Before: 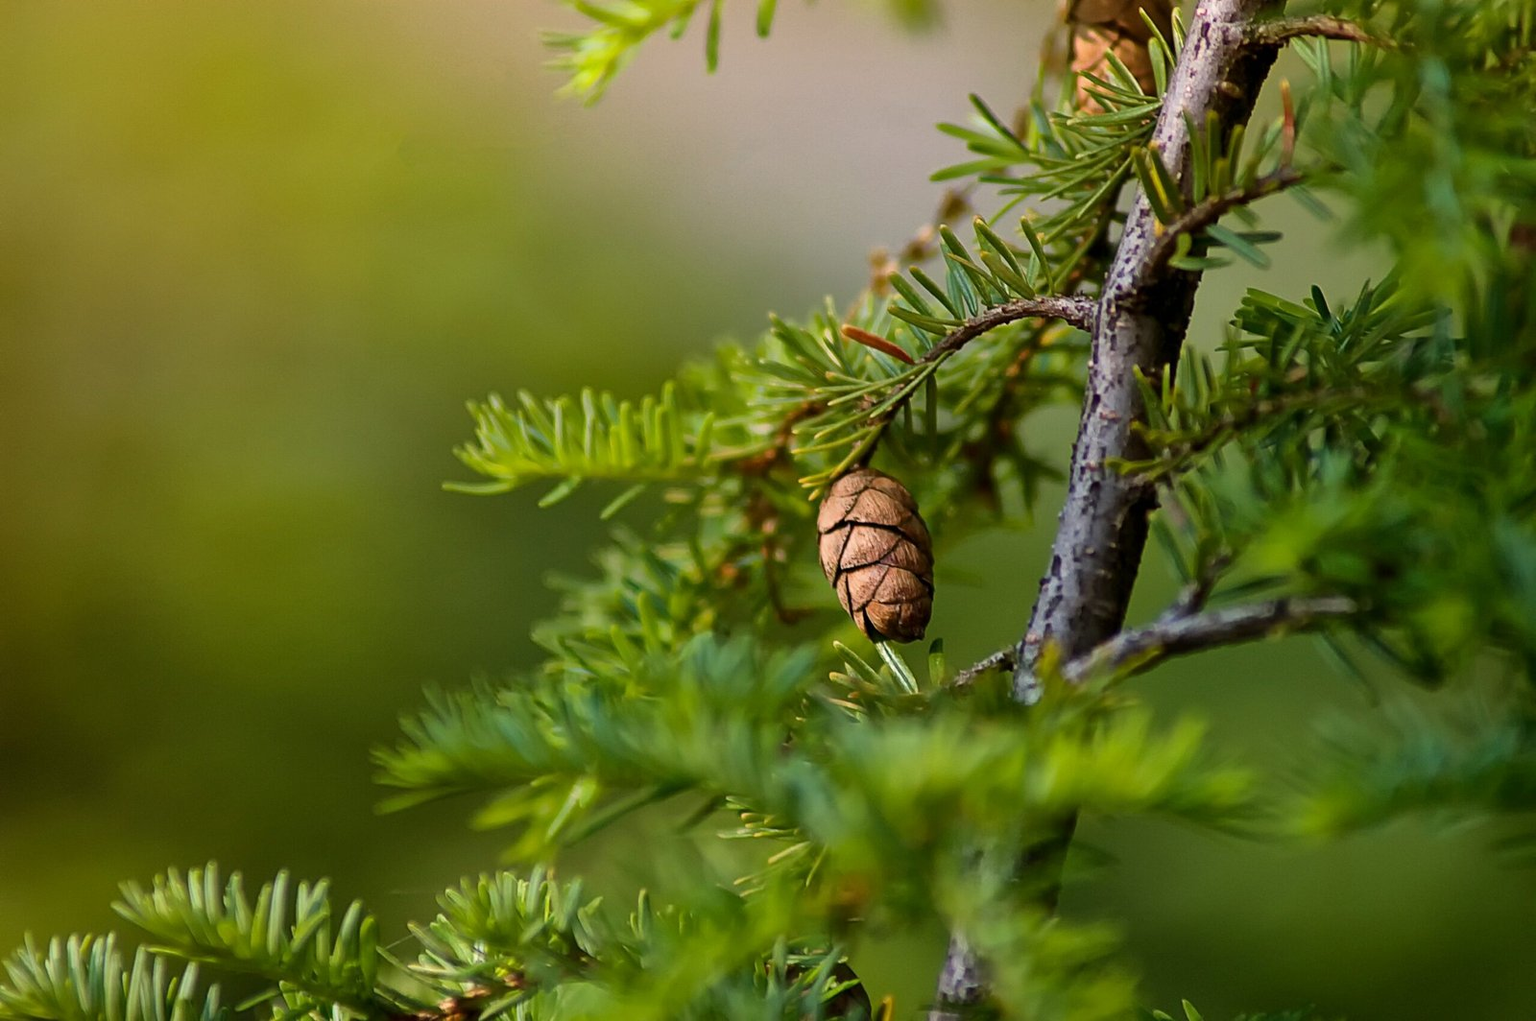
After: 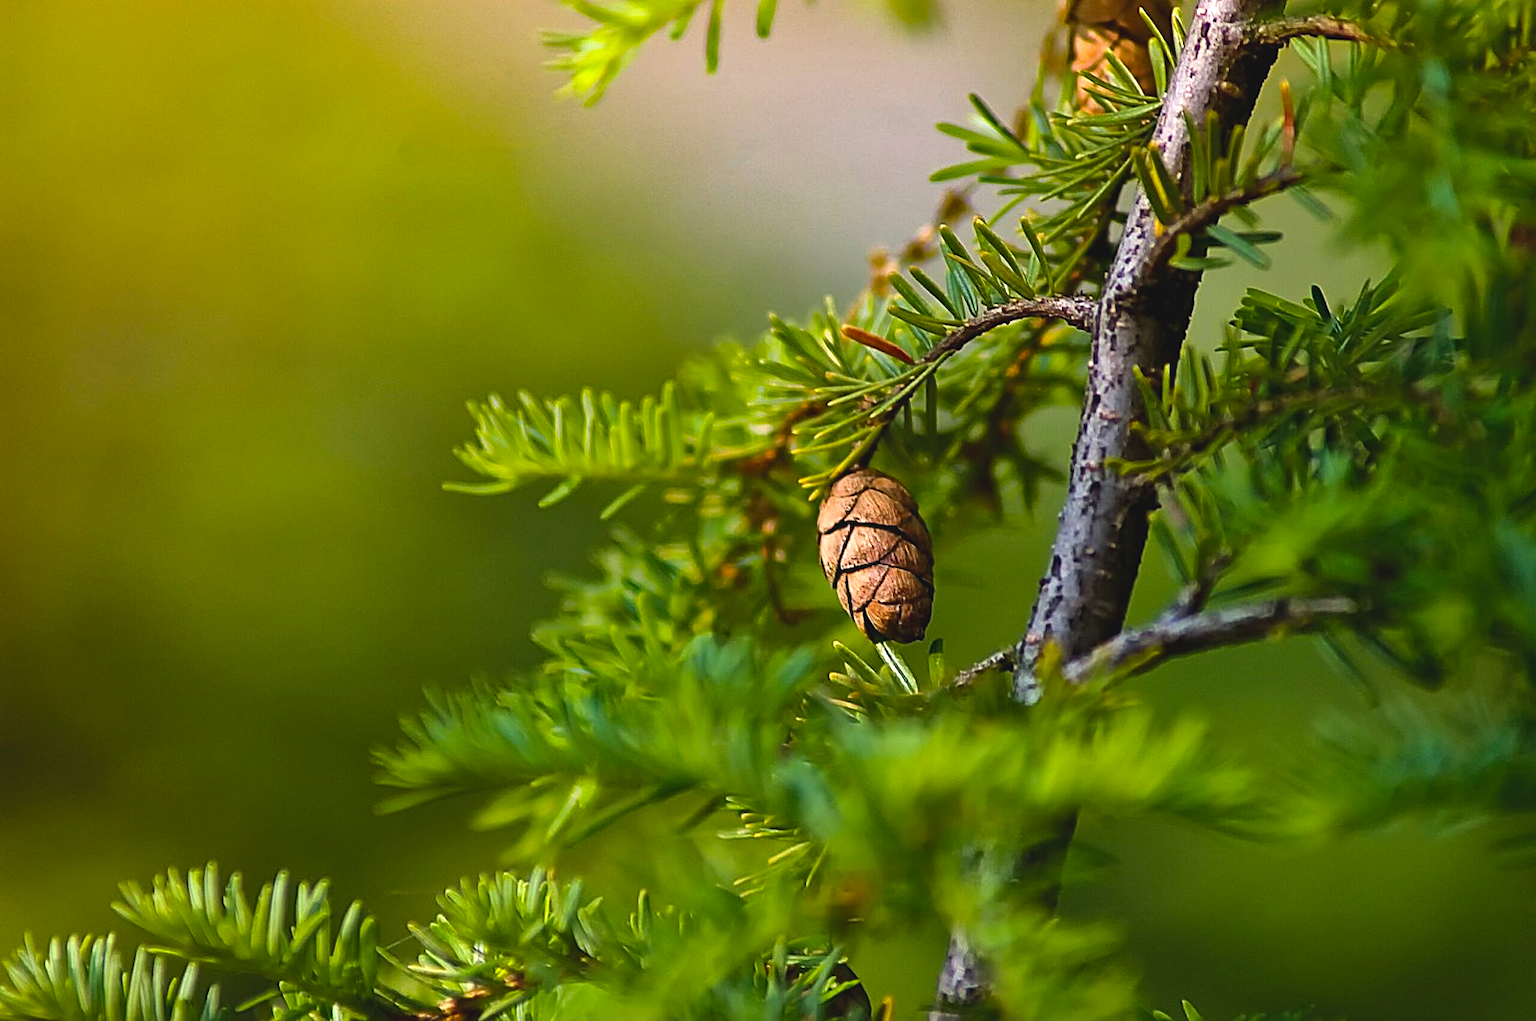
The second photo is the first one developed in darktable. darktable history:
sharpen: on, module defaults
haze removal: compatibility mode true, adaptive false
color balance rgb: global offset › luminance 0.688%, perceptual saturation grading › global saturation 19.48%, perceptual brilliance grading › highlights 9.926%, perceptual brilliance grading › mid-tones 5.473%
